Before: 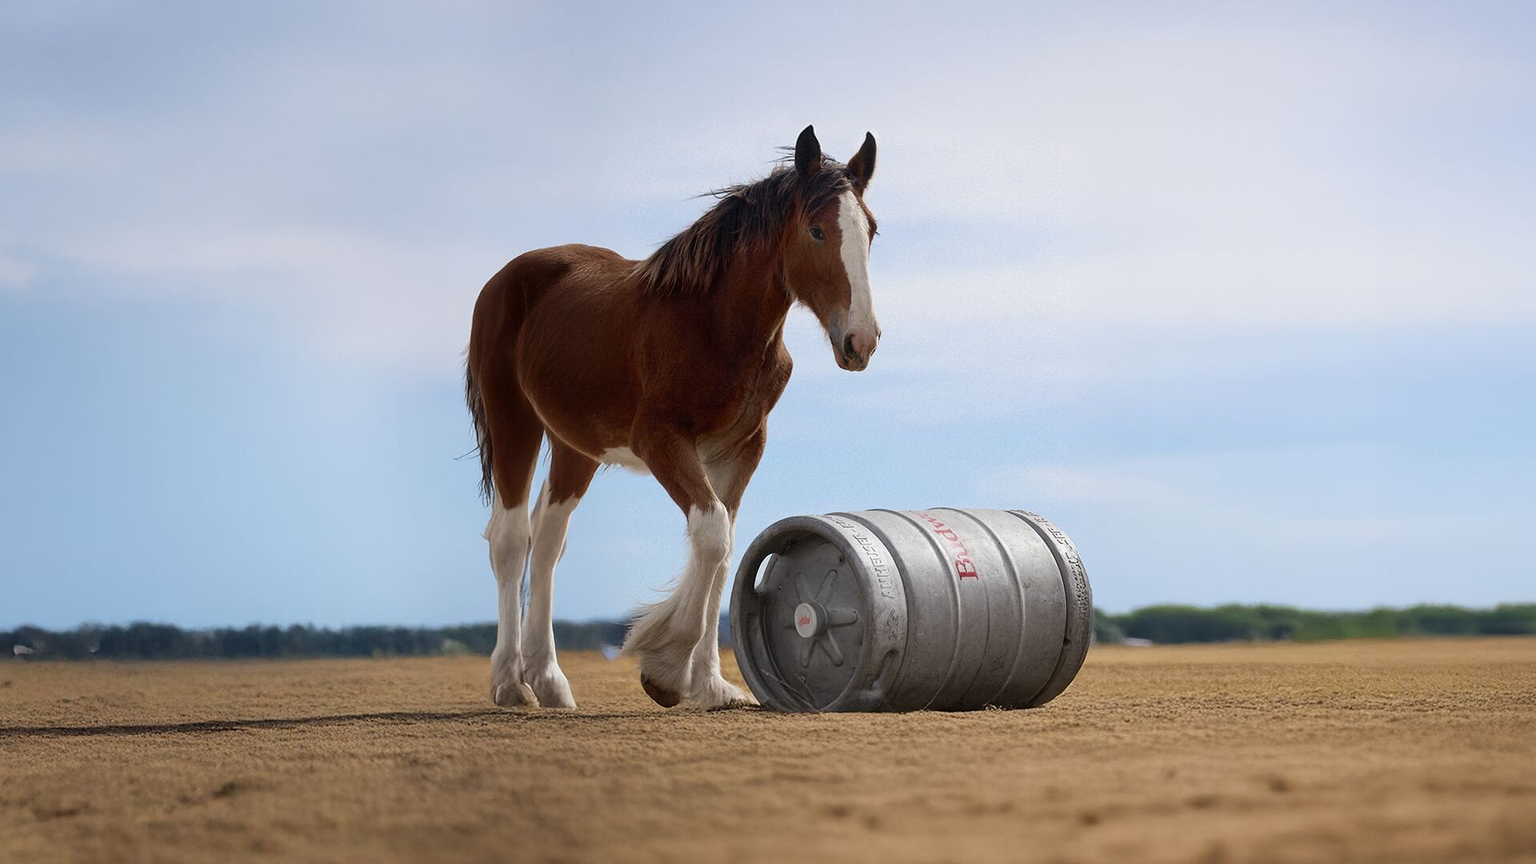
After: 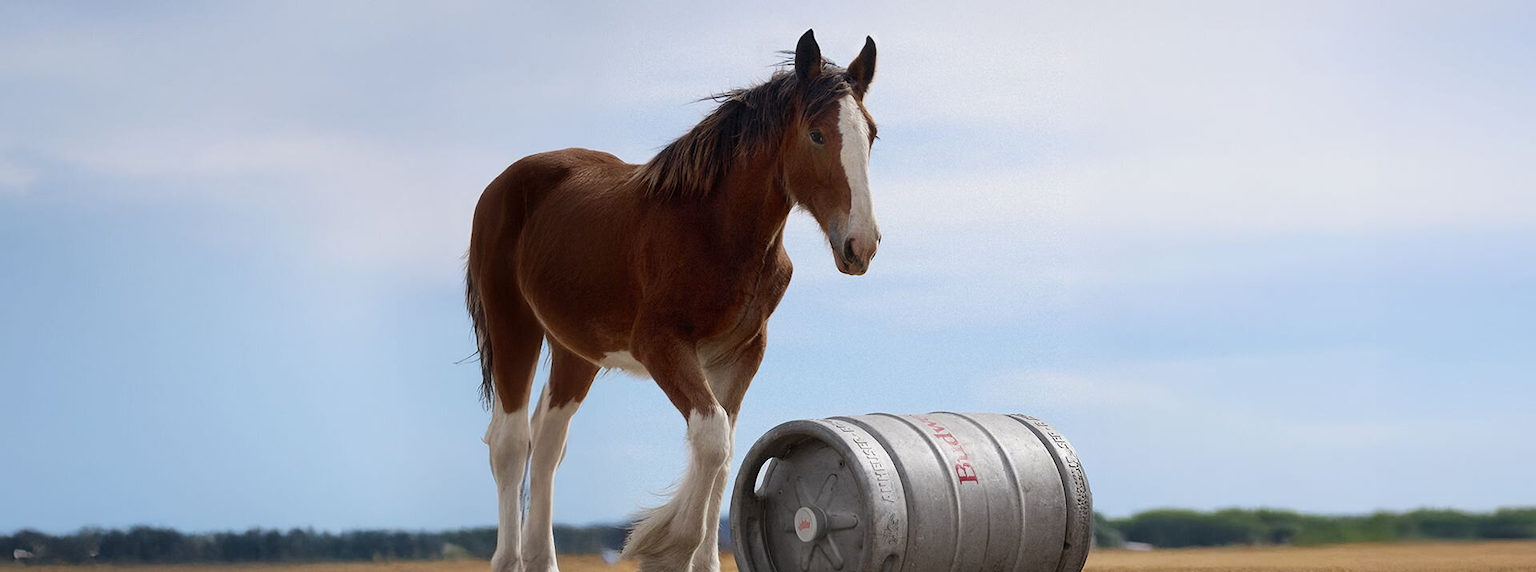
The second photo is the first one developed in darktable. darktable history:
crop: top 11.183%, bottom 22.596%
